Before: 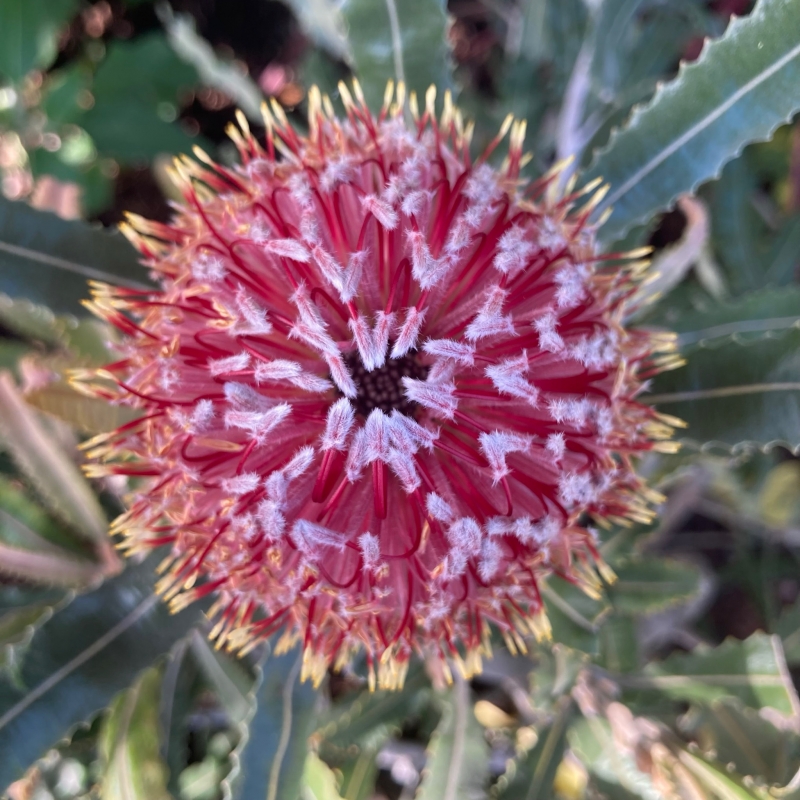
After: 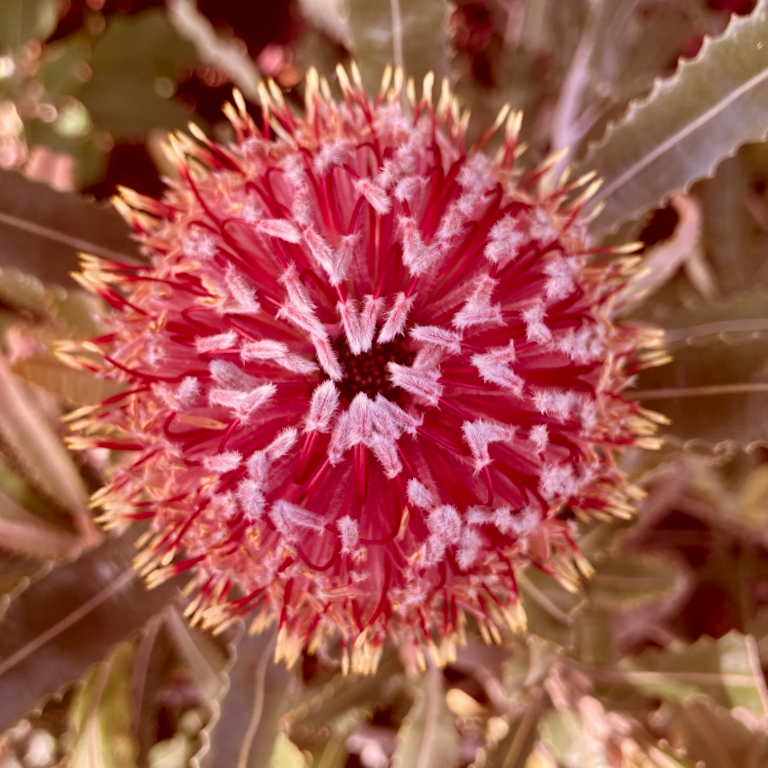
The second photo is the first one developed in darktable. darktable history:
crop and rotate: angle -2.38°
color correction: highlights a* 9.03, highlights b* 8.71, shadows a* 40, shadows b* 40, saturation 0.8
